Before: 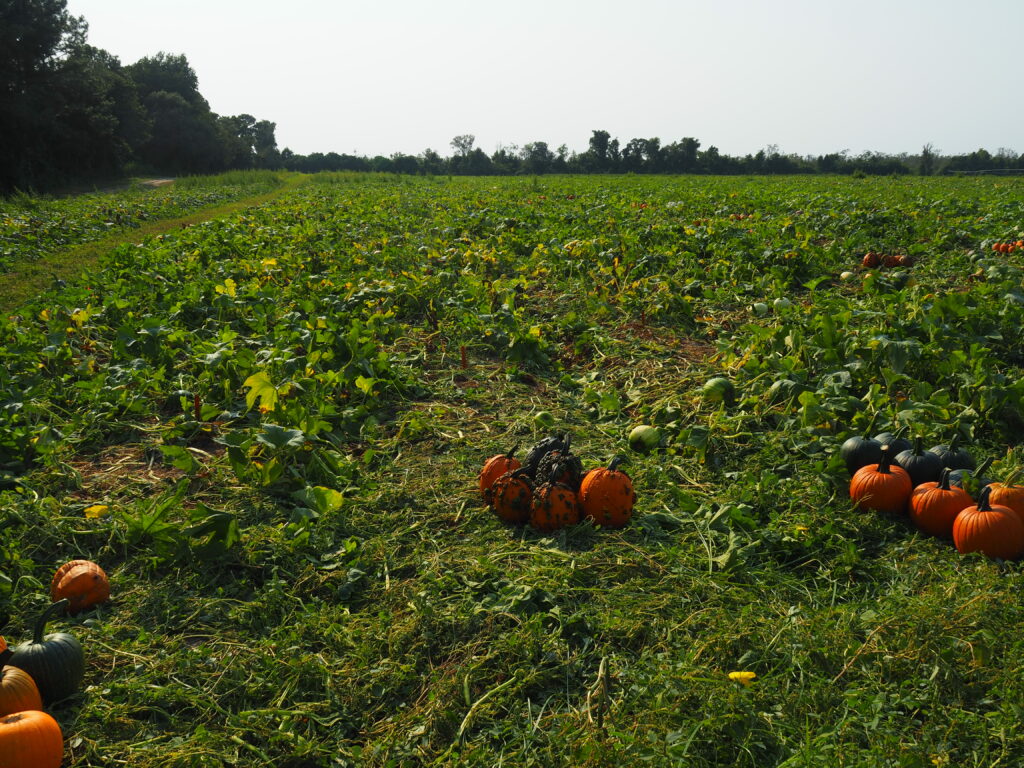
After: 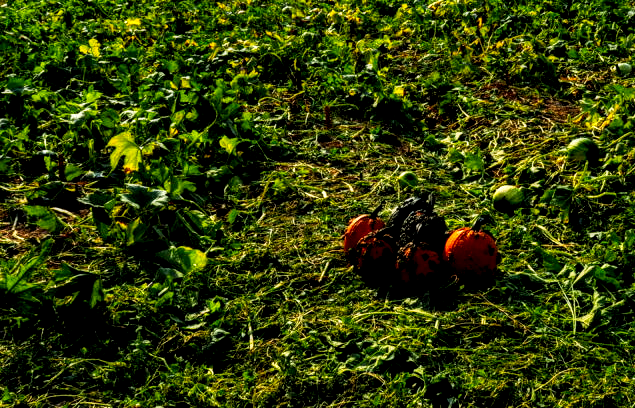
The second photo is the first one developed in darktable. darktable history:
tone curve: curves: ch0 [(0, 0) (0.003, 0.001) (0.011, 0.001) (0.025, 0.001) (0.044, 0.001) (0.069, 0.003) (0.1, 0.007) (0.136, 0.013) (0.177, 0.032) (0.224, 0.083) (0.277, 0.157) (0.335, 0.237) (0.399, 0.334) (0.468, 0.446) (0.543, 0.562) (0.623, 0.683) (0.709, 0.801) (0.801, 0.869) (0.898, 0.918) (1, 1)], preserve colors none
crop: left 13.312%, top 31.28%, right 24.627%, bottom 15.582%
local contrast: highlights 60%, shadows 60%, detail 160%
tone equalizer: on, module defaults
